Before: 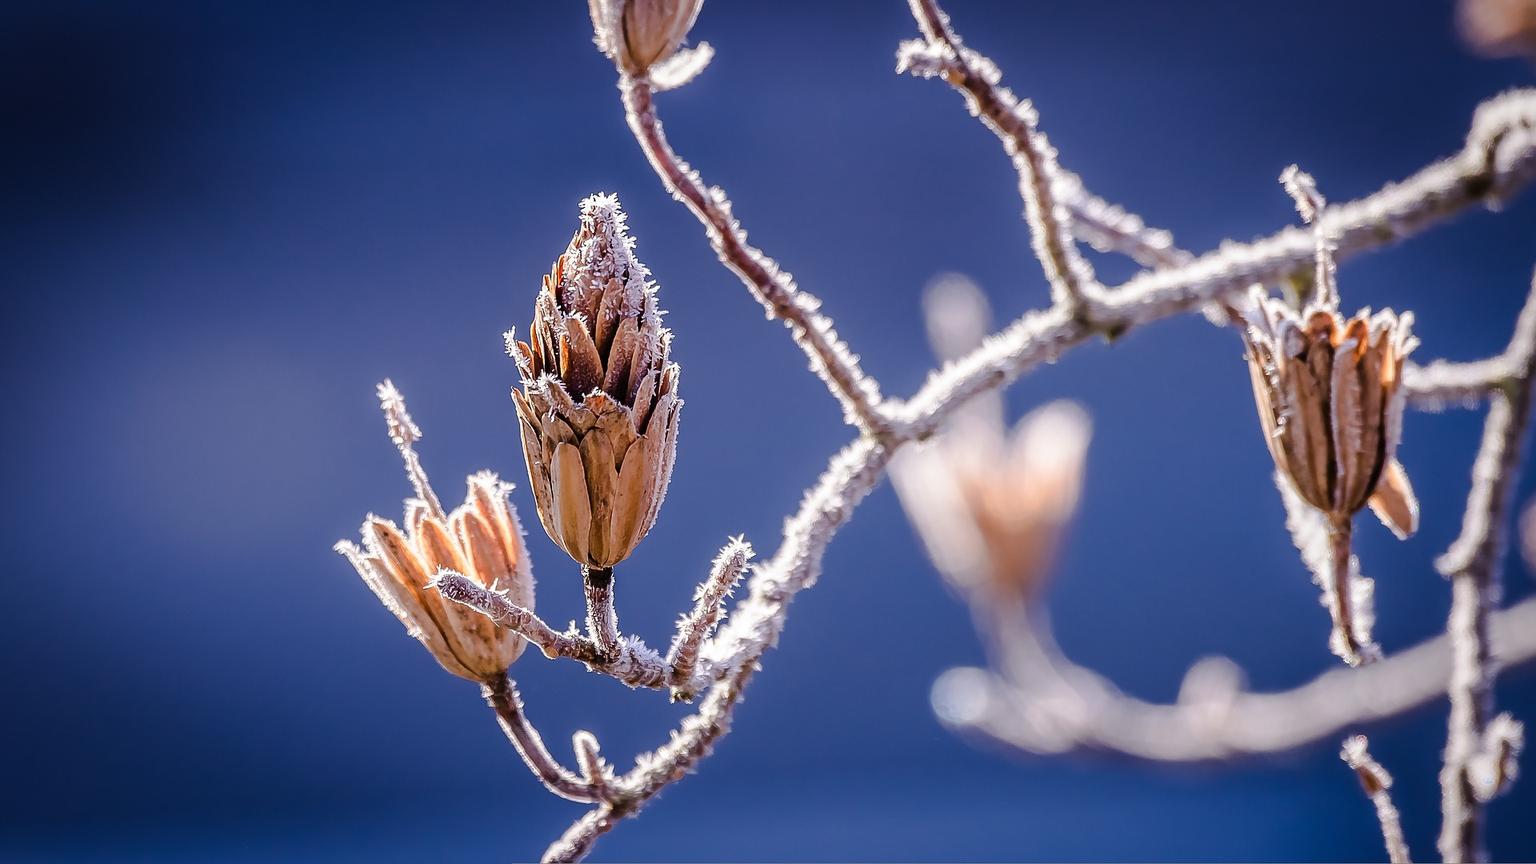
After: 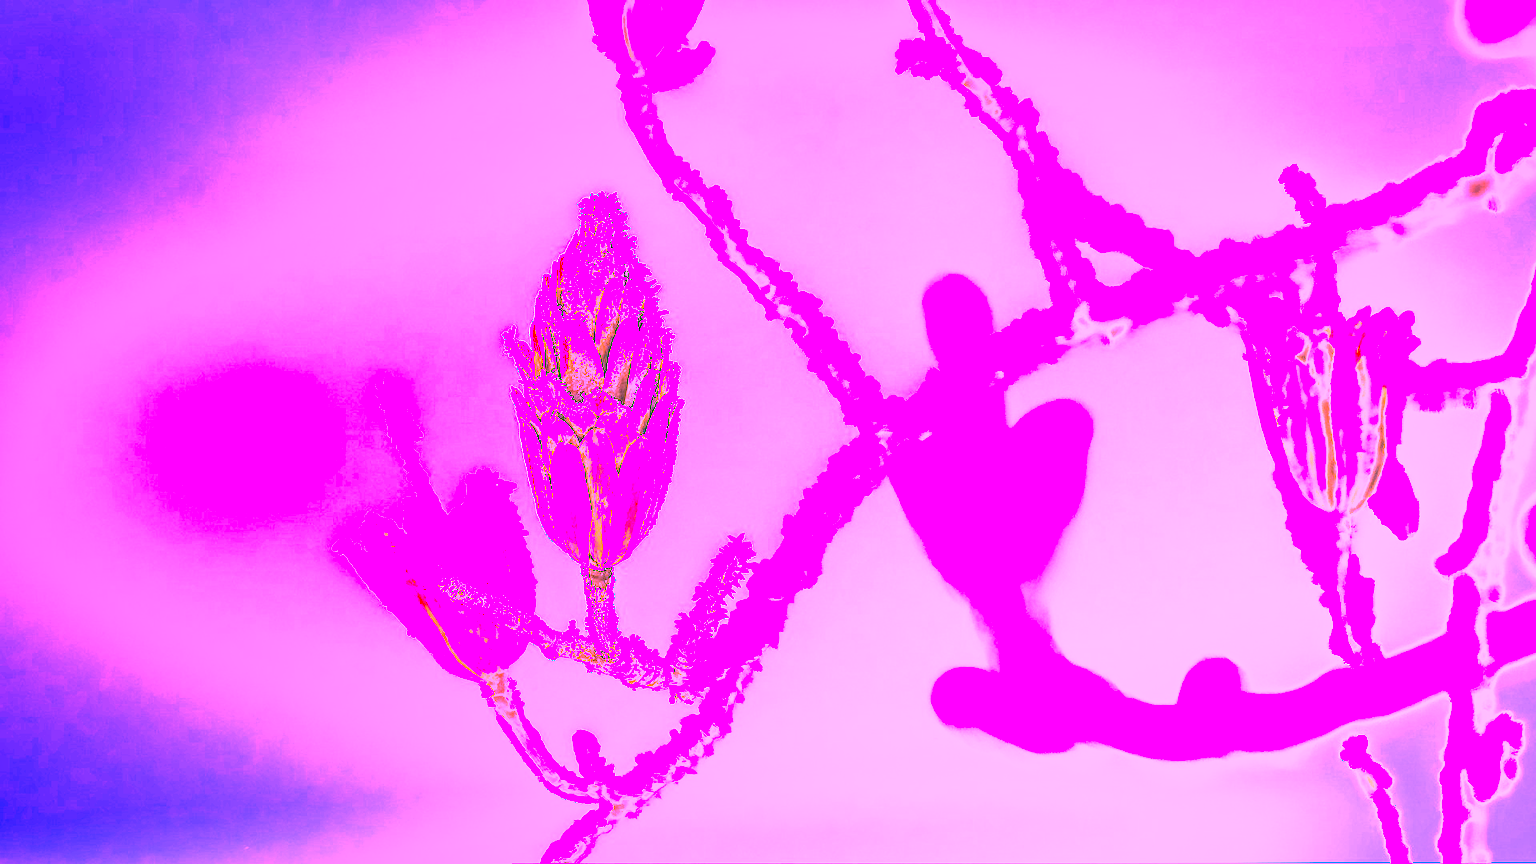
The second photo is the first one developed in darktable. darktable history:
white balance: red 8, blue 8
local contrast: on, module defaults
